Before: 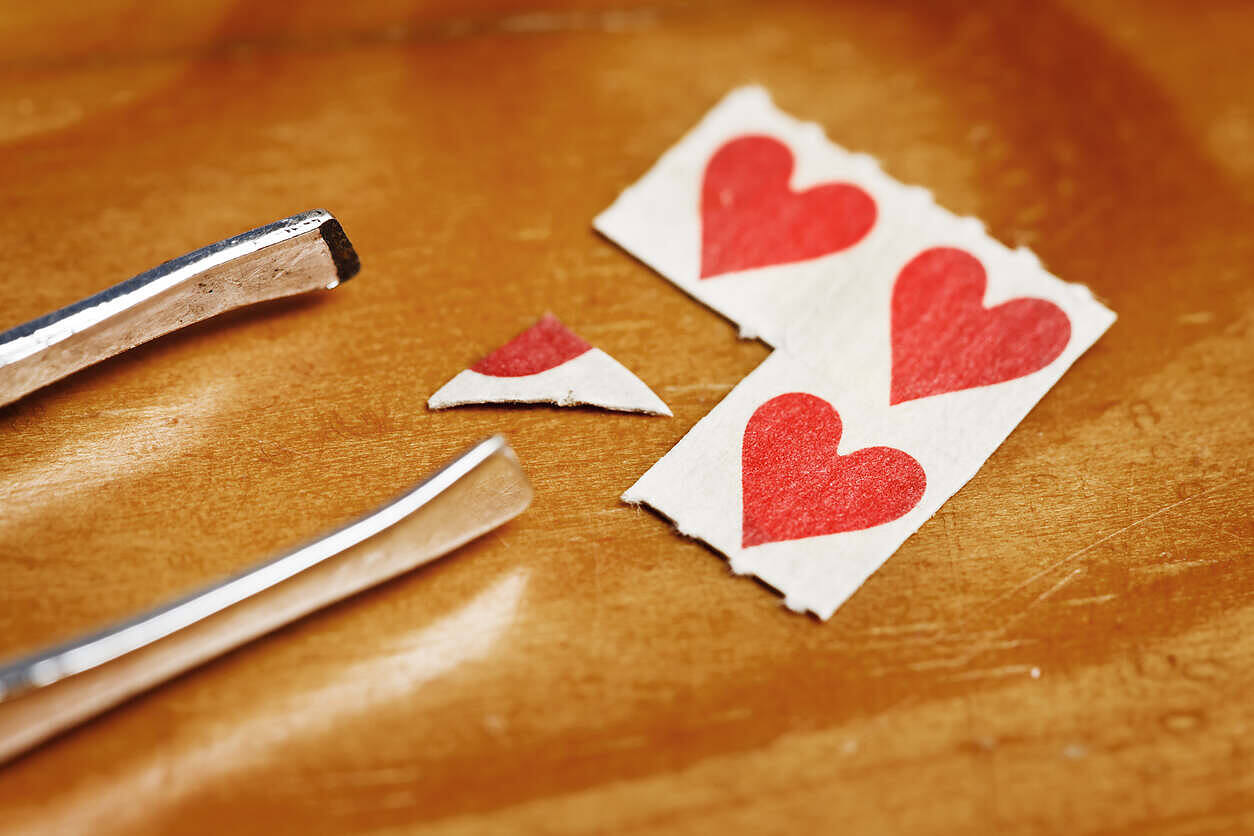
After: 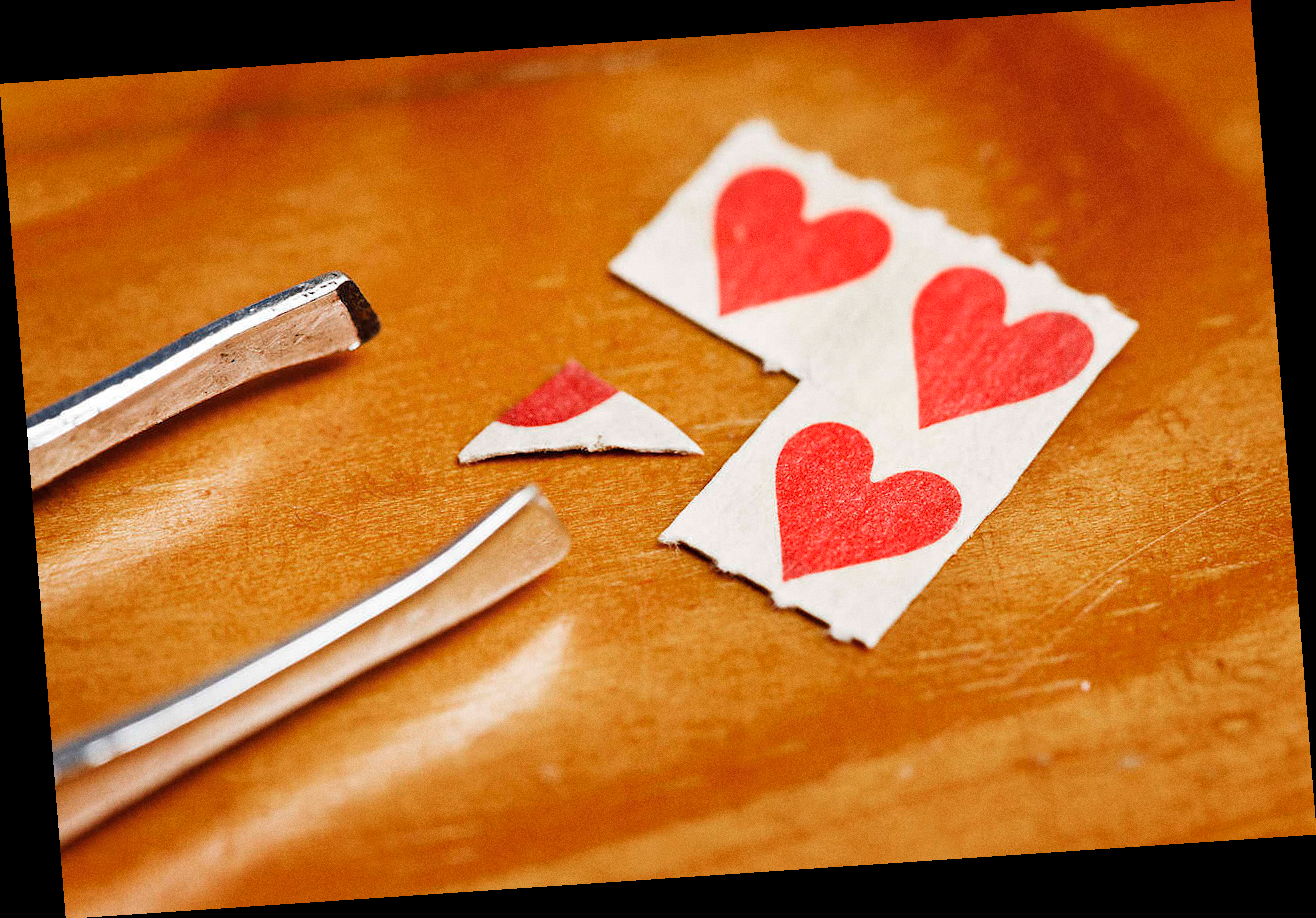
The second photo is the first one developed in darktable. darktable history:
rotate and perspective: rotation -4.2°, shear 0.006, automatic cropping off
shadows and highlights: shadows 25, highlights -25
grain: coarseness 0.09 ISO
